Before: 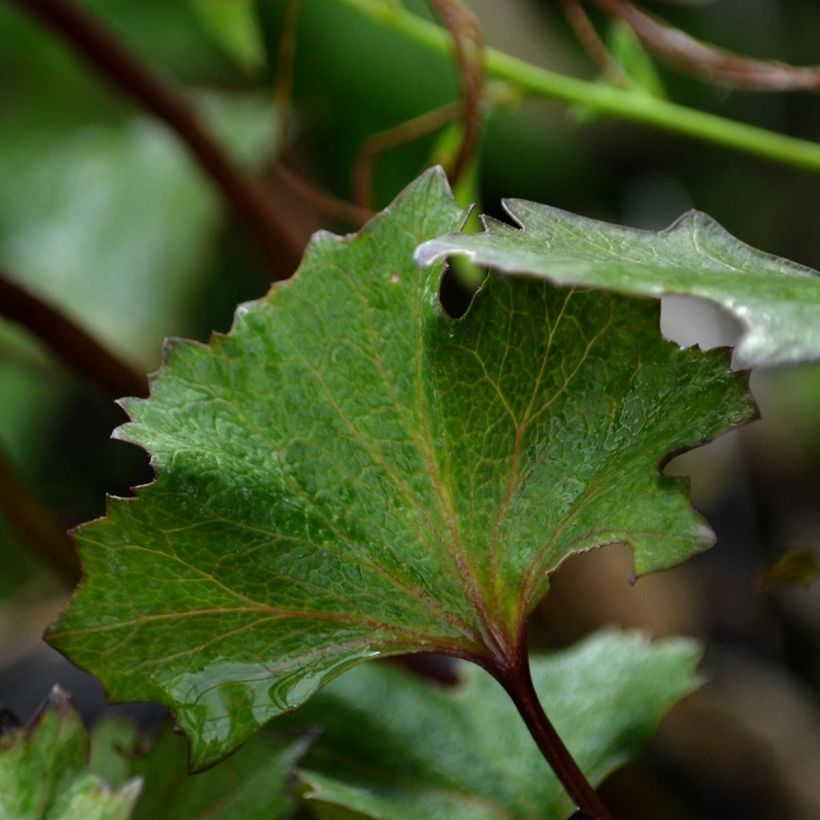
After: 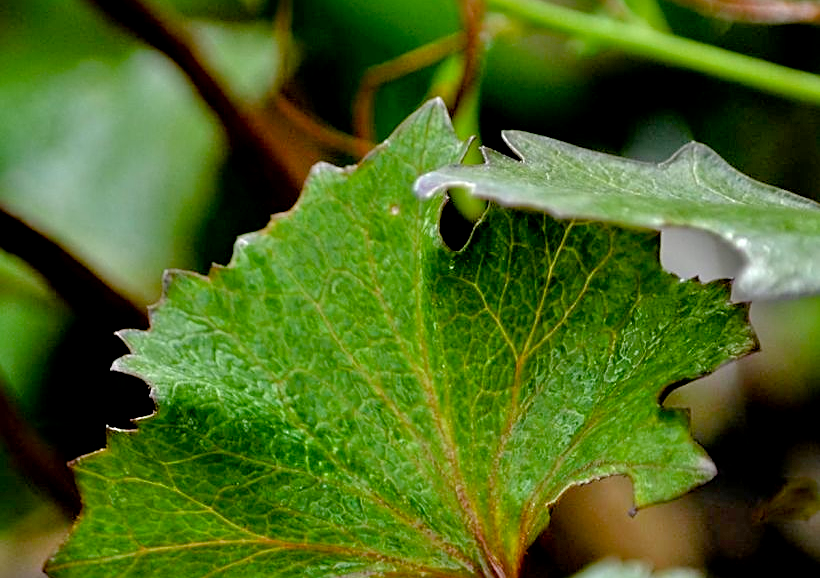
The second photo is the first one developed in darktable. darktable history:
crop and rotate: top 8.311%, bottom 21.131%
color balance rgb: power › hue 60.97°, perceptual saturation grading › global saturation 20%, perceptual saturation grading › highlights -24.848%, perceptual saturation grading › shadows 23.908%
sharpen: on, module defaults
exposure: black level correction 0.009, compensate highlight preservation false
tone equalizer: -7 EV 0.159 EV, -6 EV 0.632 EV, -5 EV 1.13 EV, -4 EV 1.32 EV, -3 EV 1.12 EV, -2 EV 0.6 EV, -1 EV 0.167 EV
